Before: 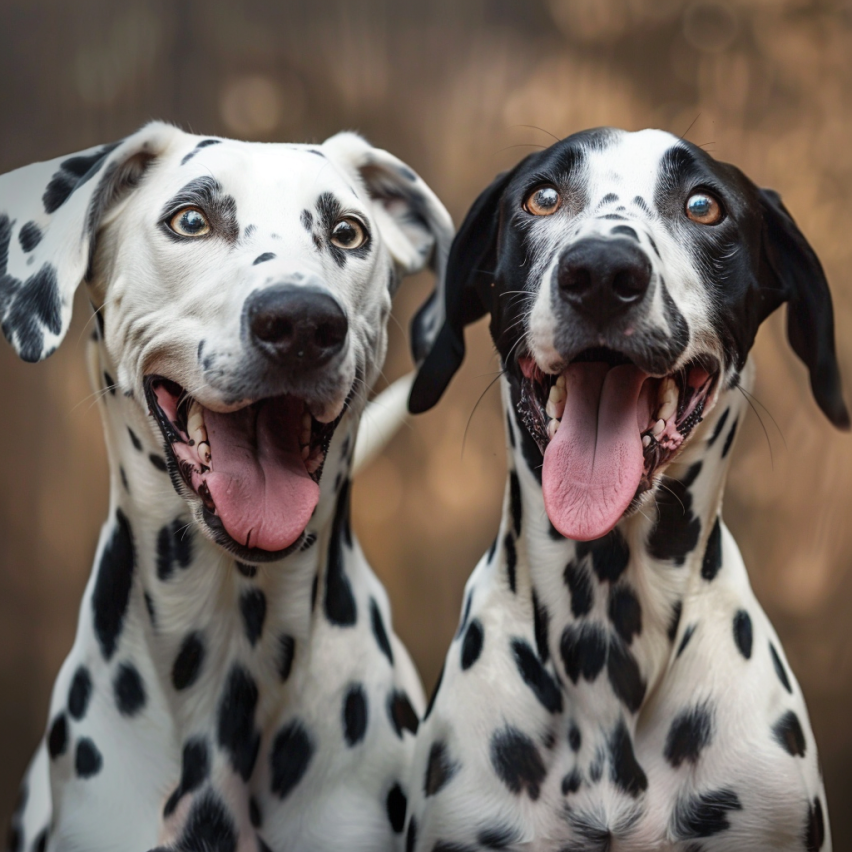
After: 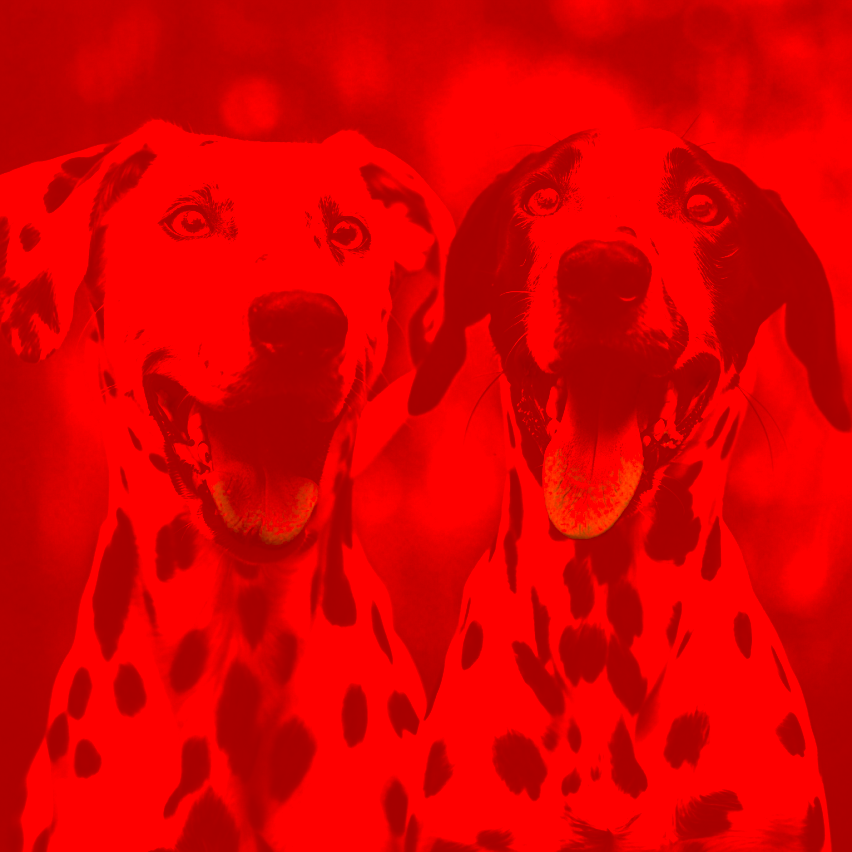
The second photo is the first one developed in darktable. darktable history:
filmic rgb: hardness 4.17
rgb curve: curves: ch0 [(0, 0.186) (0.314, 0.284) (0.576, 0.466) (0.805, 0.691) (0.936, 0.886)]; ch1 [(0, 0.186) (0.314, 0.284) (0.581, 0.534) (0.771, 0.746) (0.936, 0.958)]; ch2 [(0, 0.216) (0.275, 0.39) (1, 1)], mode RGB, independent channels, compensate middle gray true, preserve colors none
color correction: highlights a* -39.68, highlights b* -40, shadows a* -40, shadows b* -40, saturation -3
